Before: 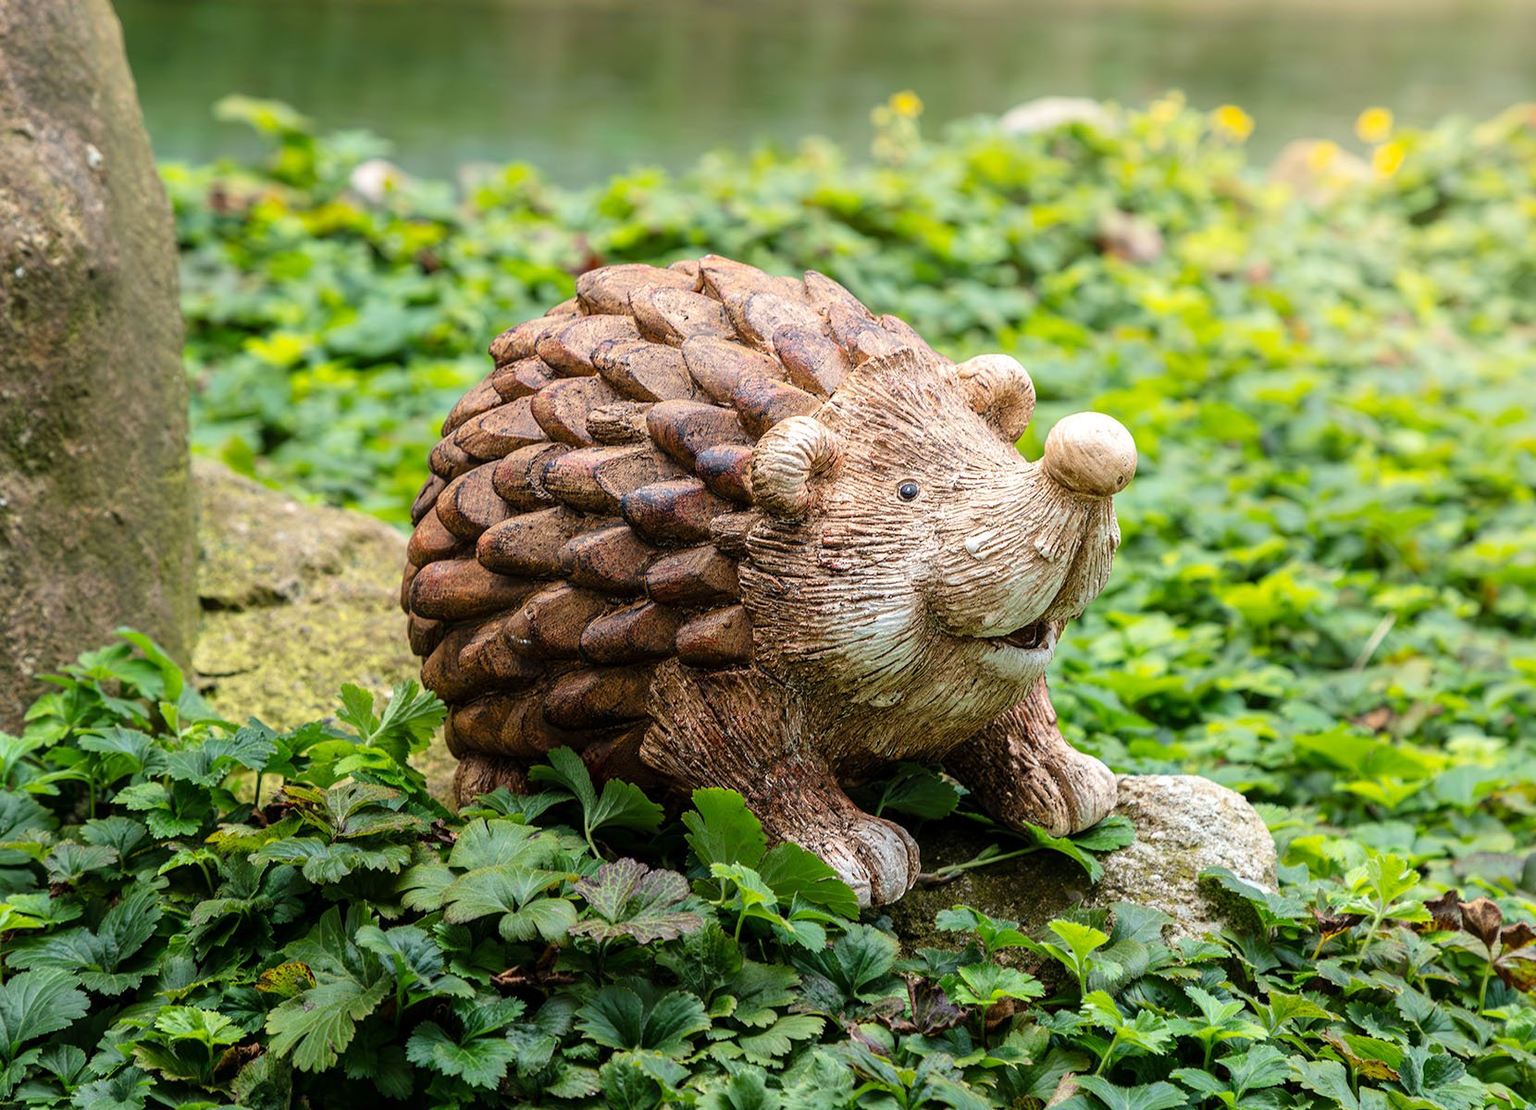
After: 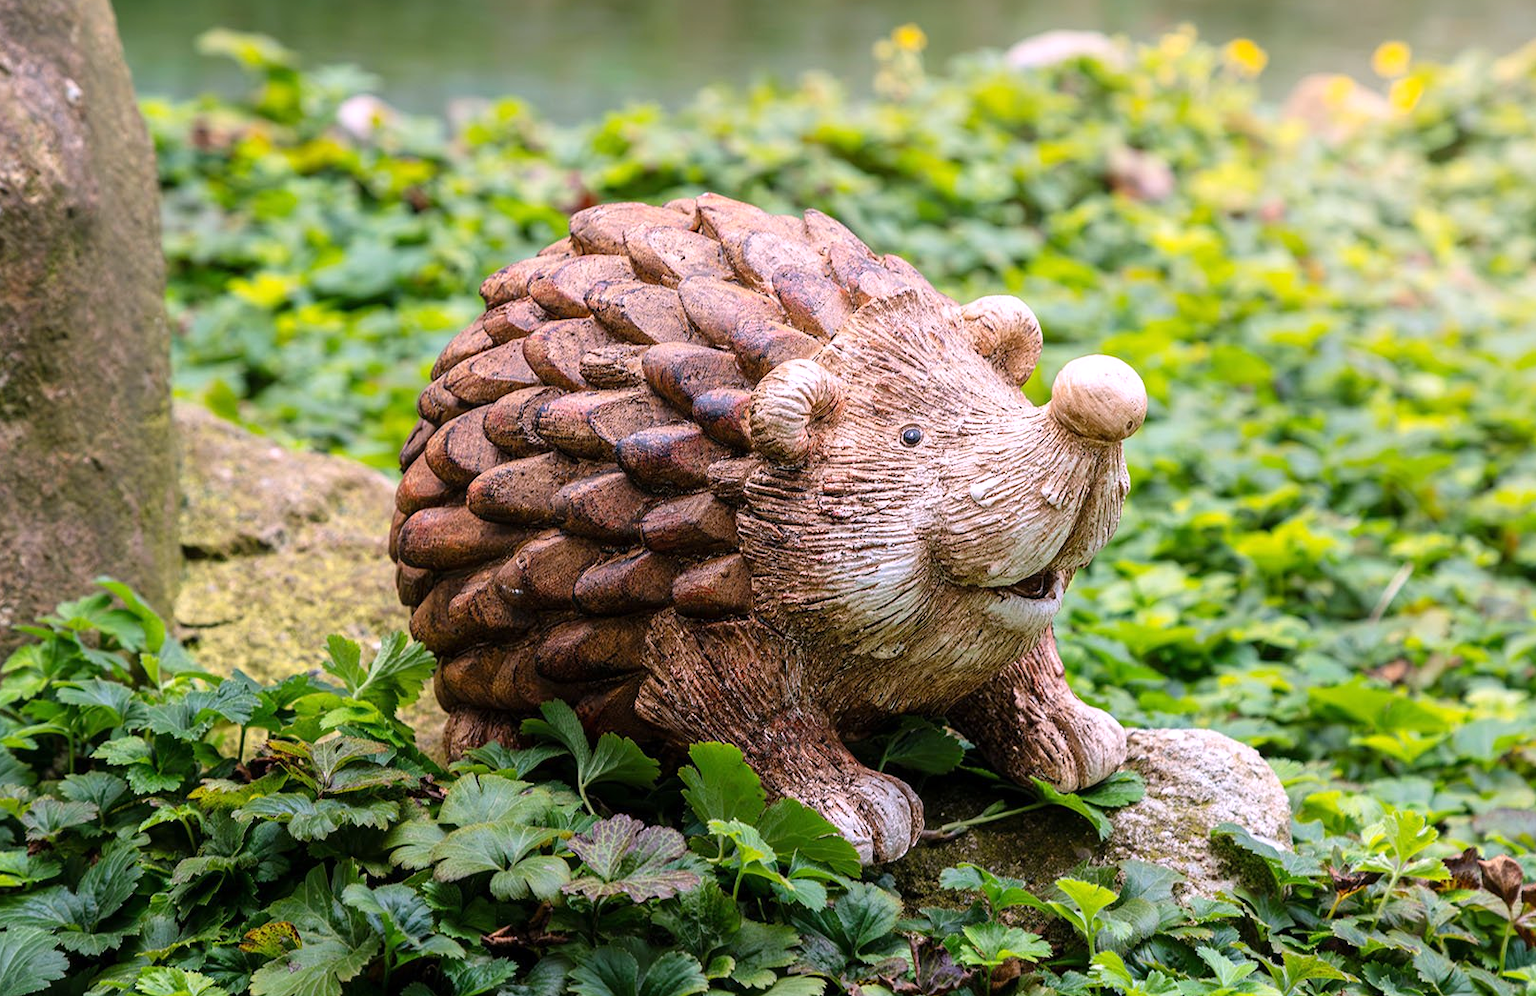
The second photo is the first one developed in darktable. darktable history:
crop: left 1.507%, top 6.147%, right 1.379%, bottom 6.637%
white balance: red 1.066, blue 1.119
